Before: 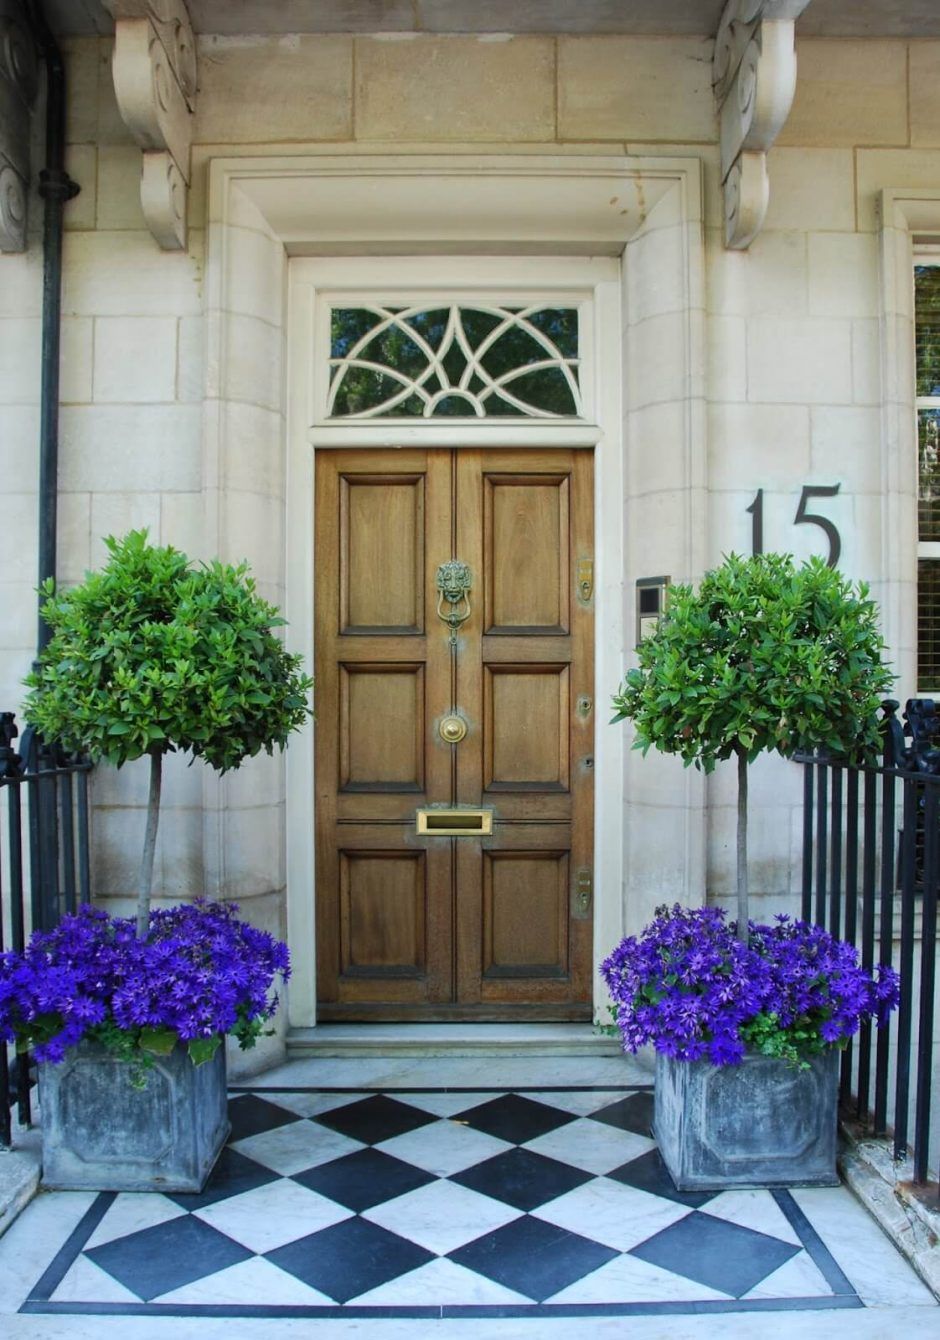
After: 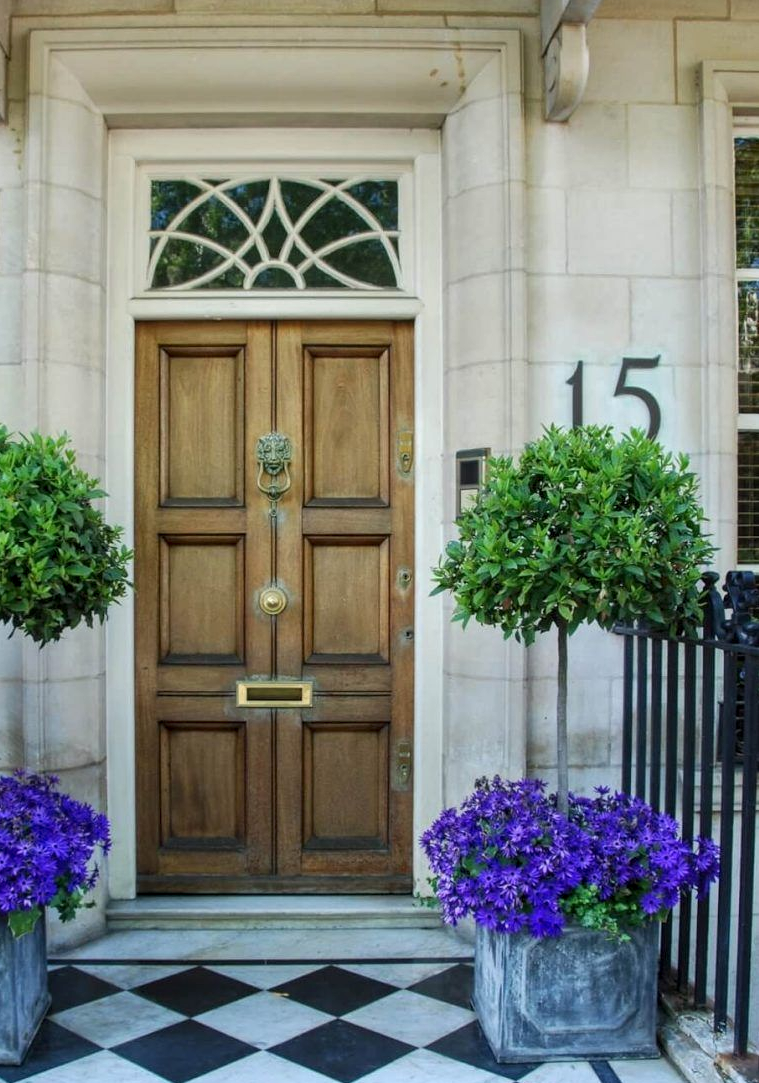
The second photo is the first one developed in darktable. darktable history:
crop: left 19.159%, top 9.58%, bottom 9.58%
shadows and highlights: shadows 20.91, highlights -35.45, soften with gaussian
local contrast: on, module defaults
white balance: emerald 1
